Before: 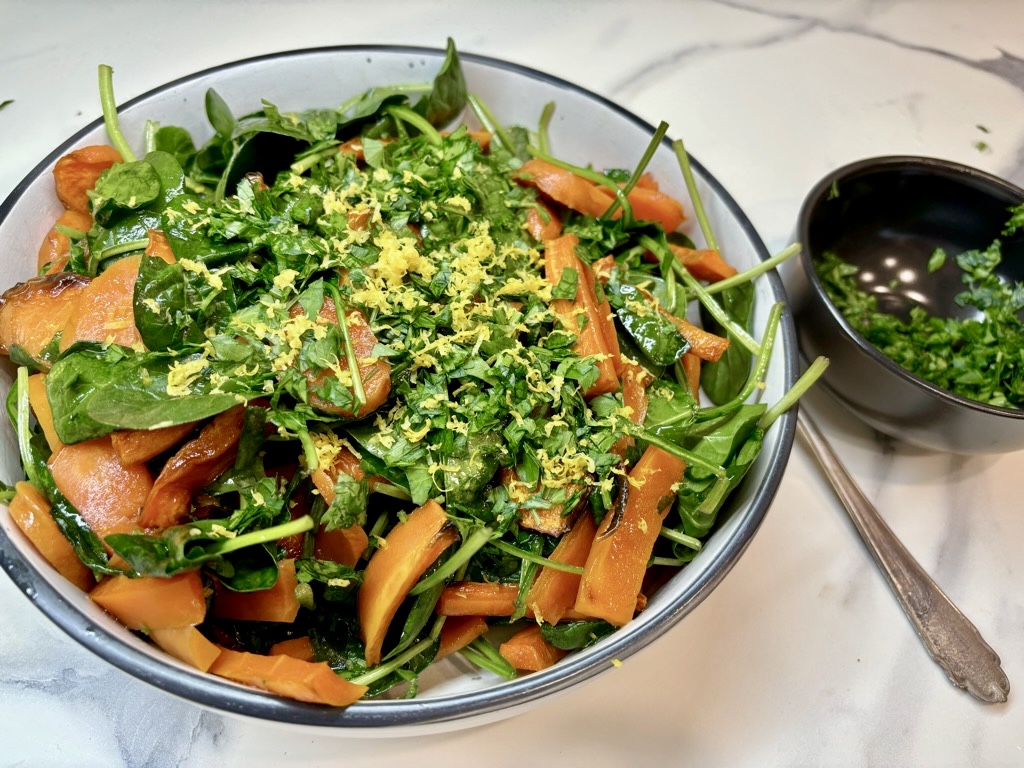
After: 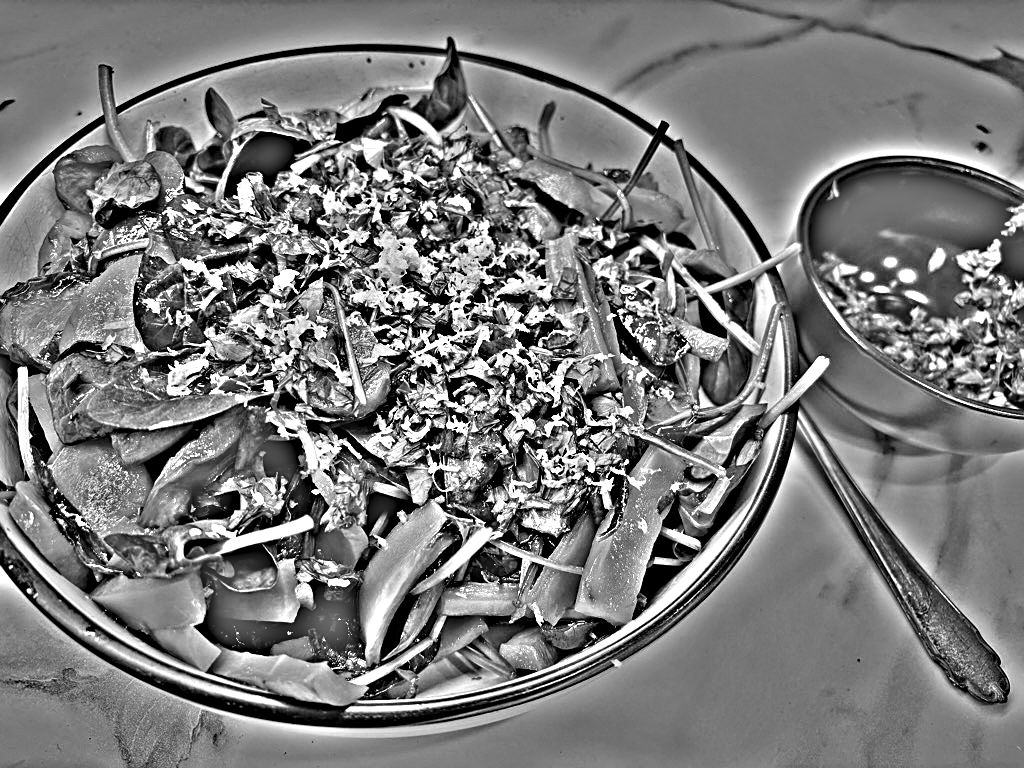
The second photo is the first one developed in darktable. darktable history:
color balance rgb: linear chroma grading › global chroma 10%, perceptual saturation grading › global saturation 30%, global vibrance 10%
sharpen: on, module defaults
highpass: on, module defaults
